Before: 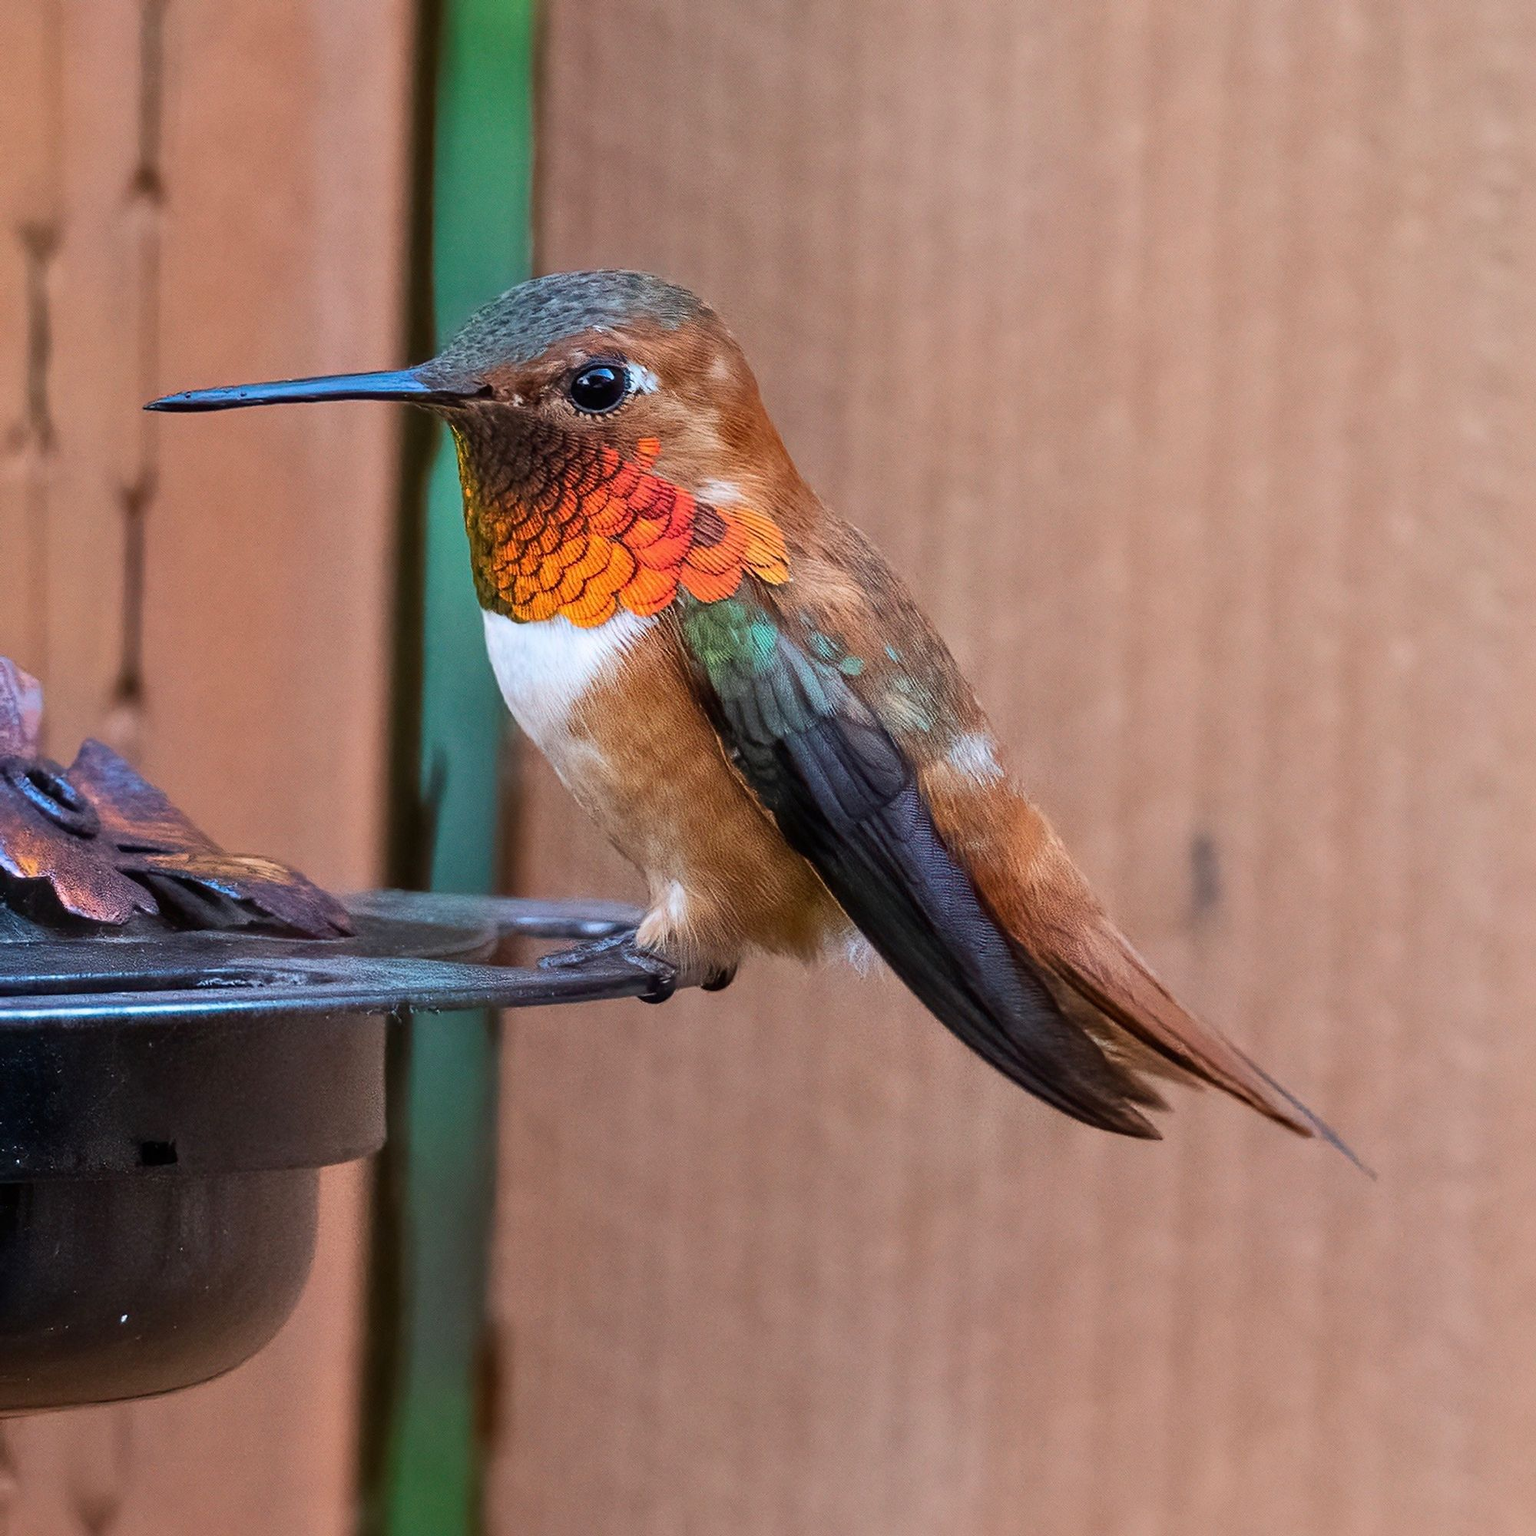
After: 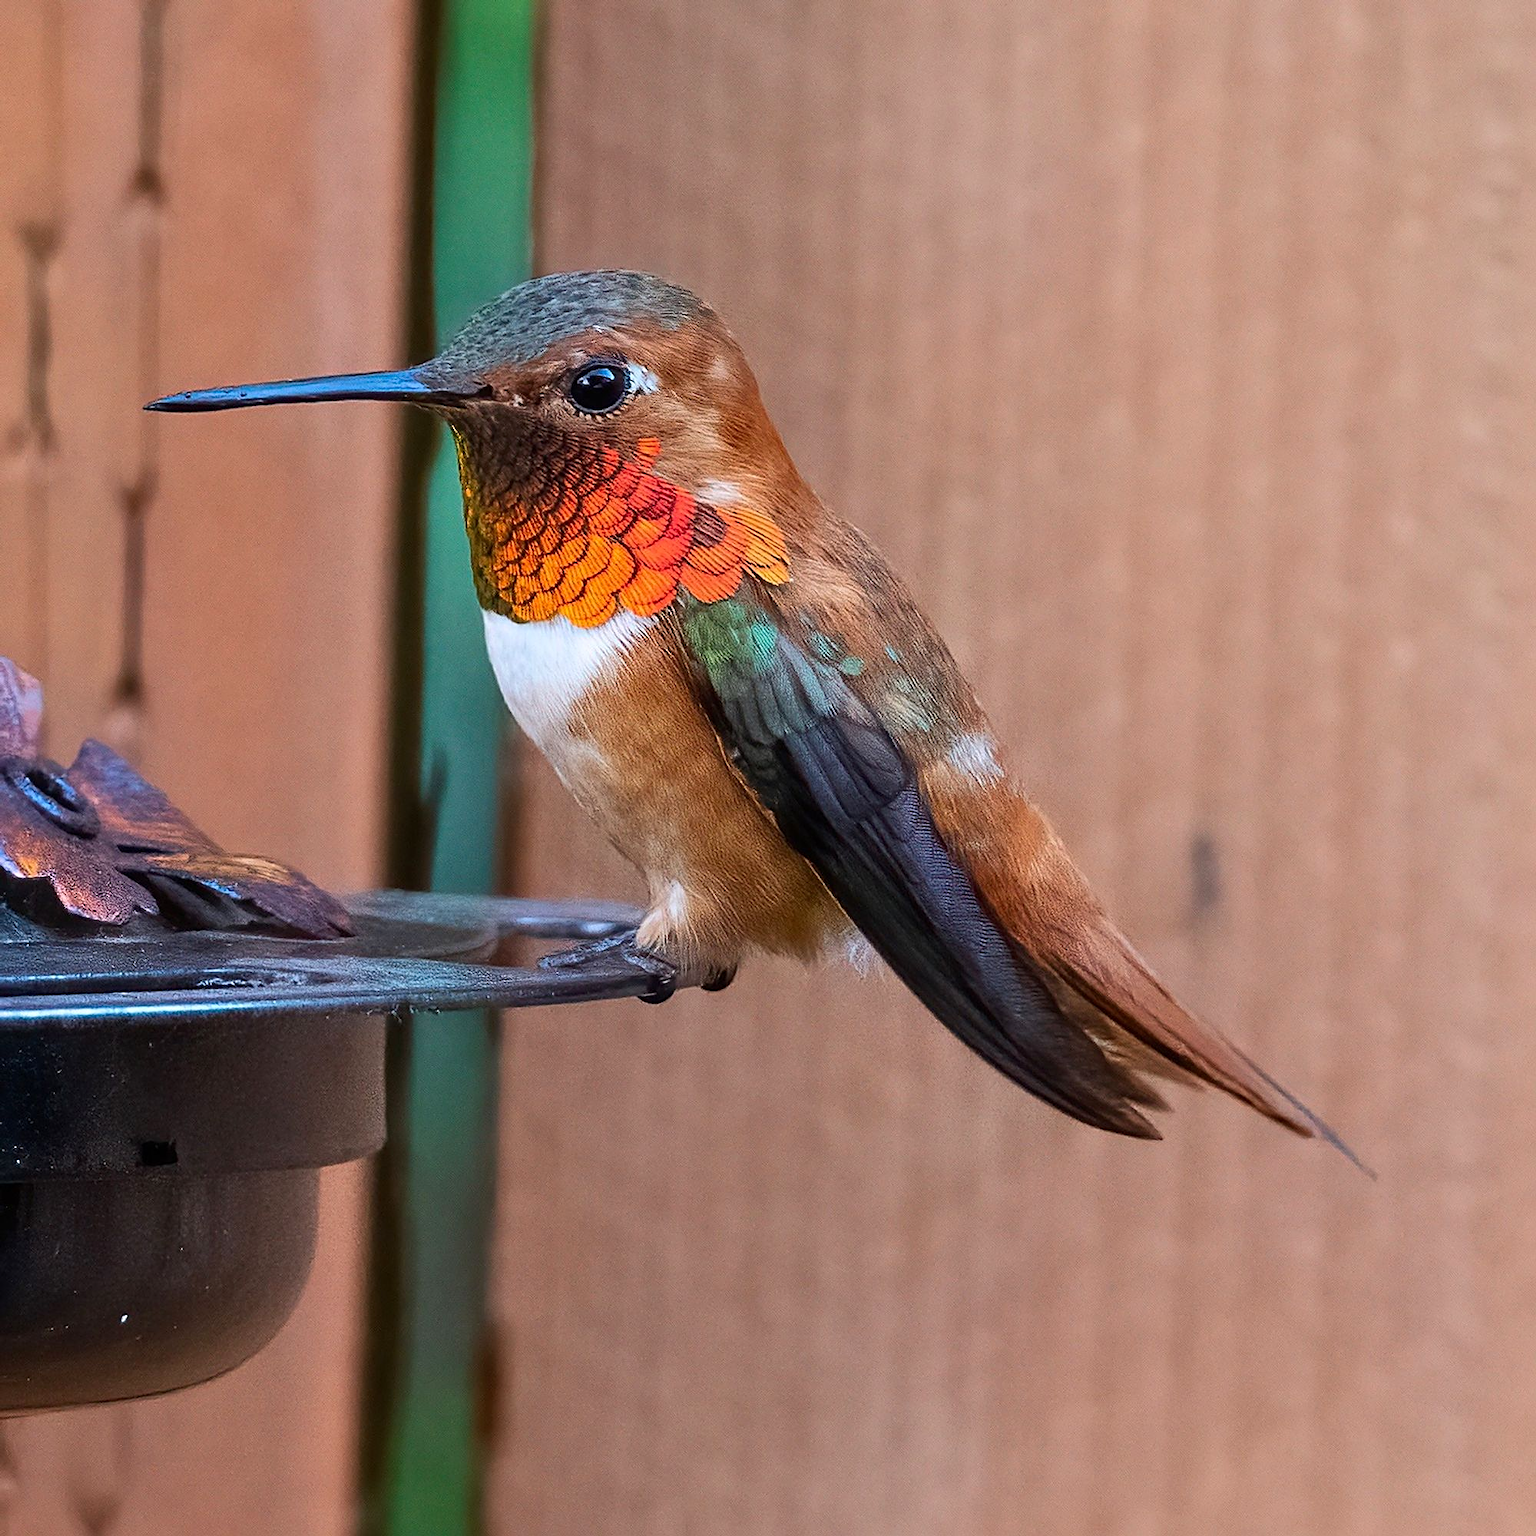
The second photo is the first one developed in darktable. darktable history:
tone equalizer: on, module defaults
sharpen: amount 0.499
contrast brightness saturation: contrast 0.043, saturation 0.068
